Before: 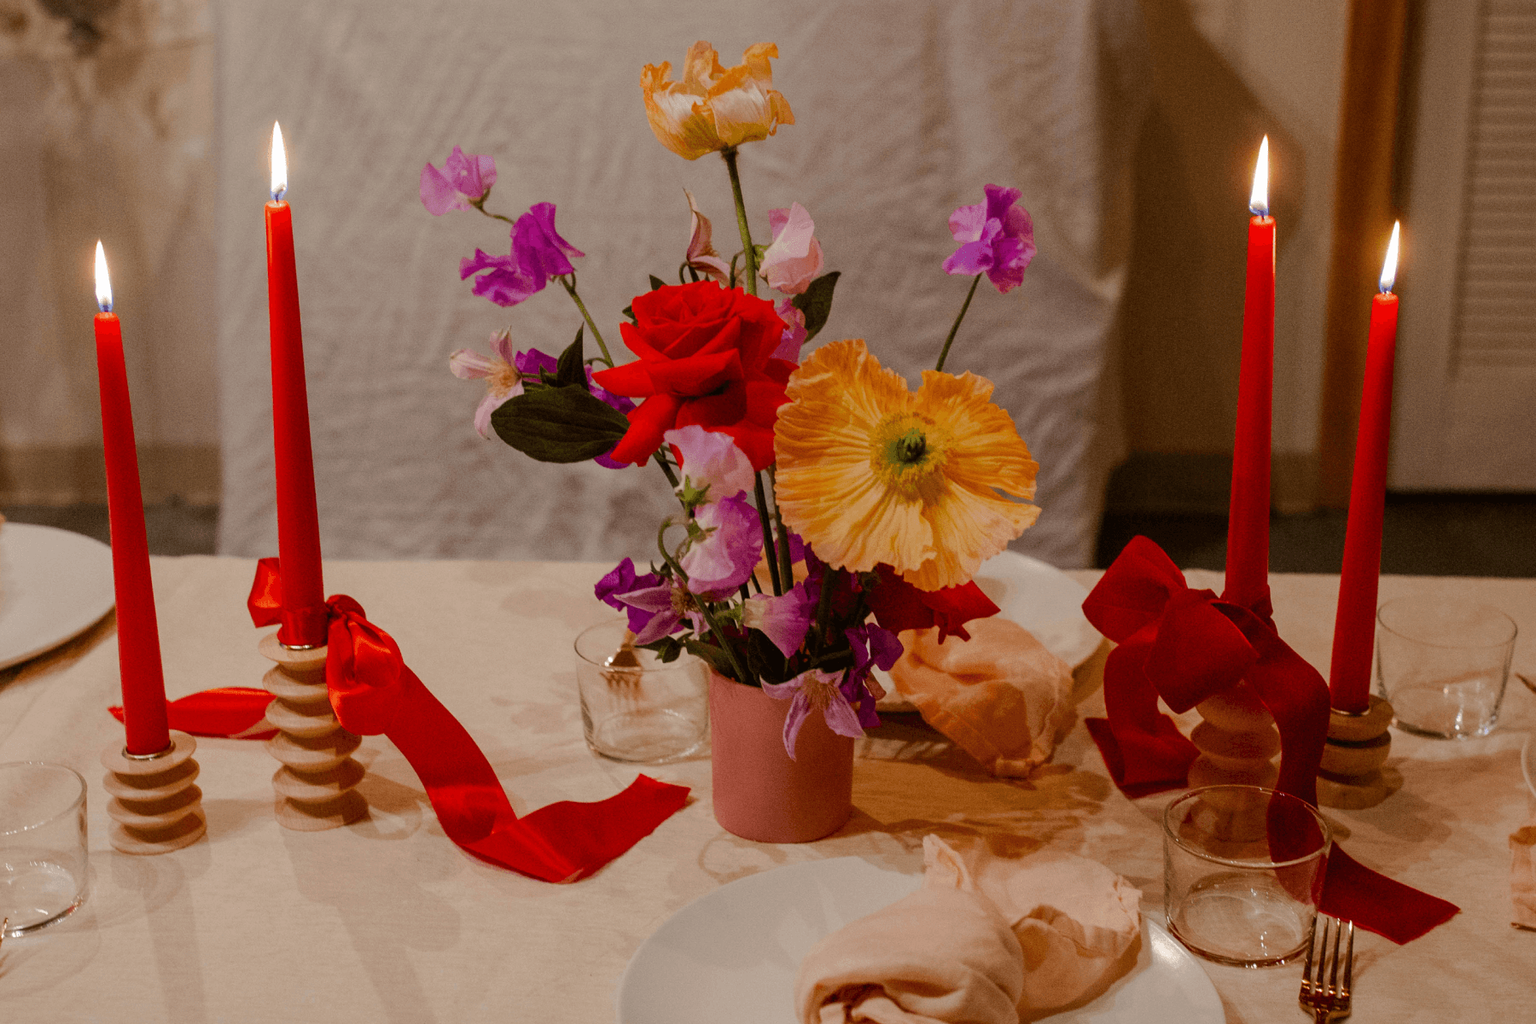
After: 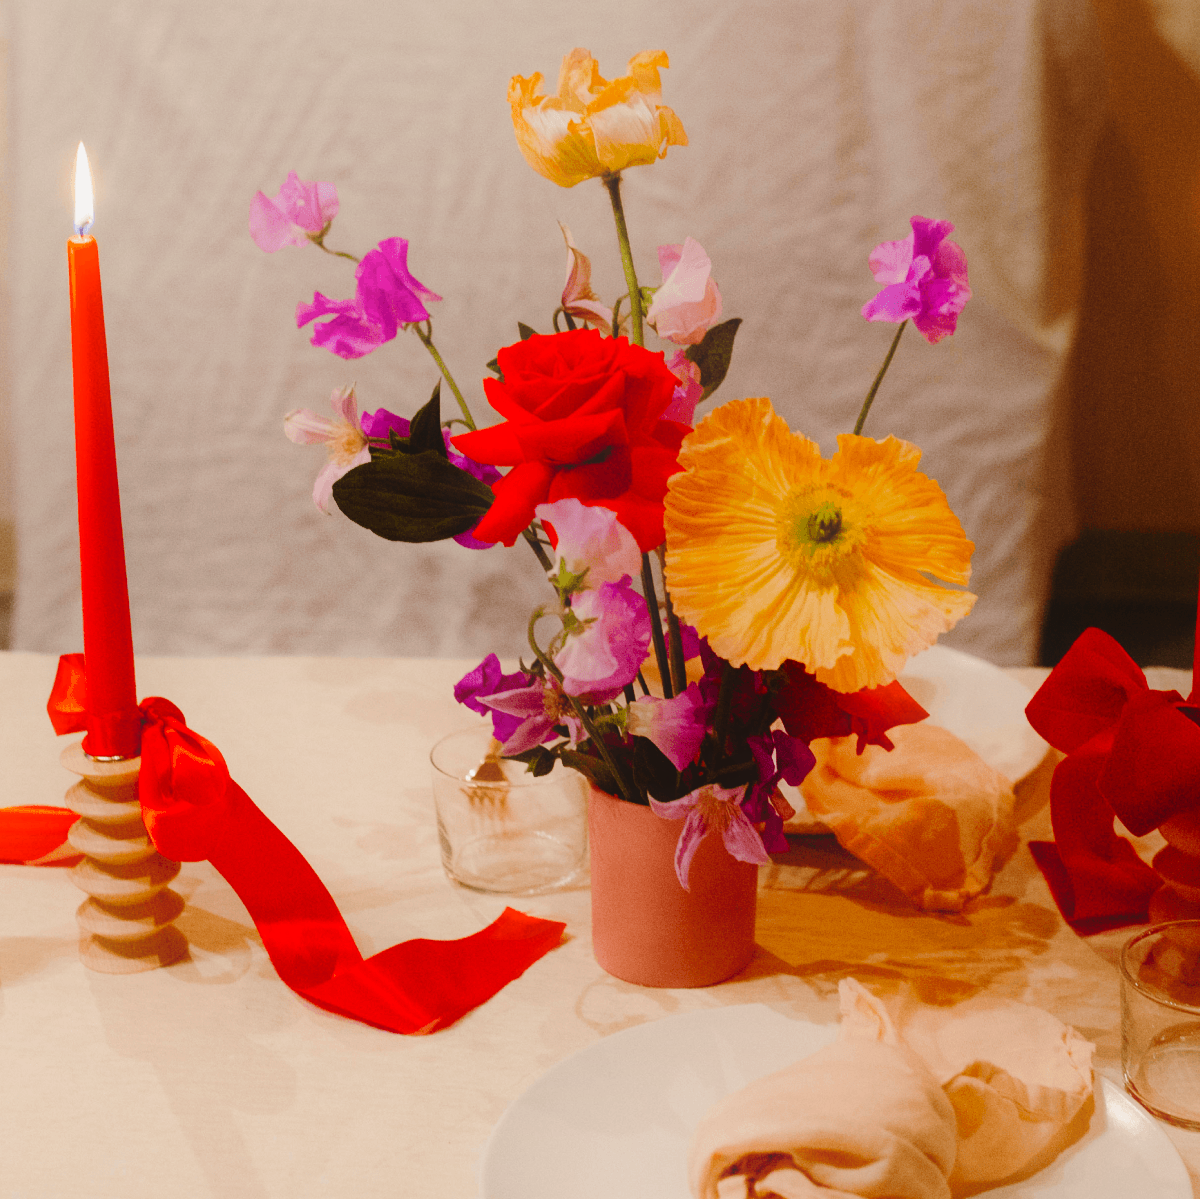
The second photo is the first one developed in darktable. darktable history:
crop and rotate: left 13.537%, right 19.796%
base curve: curves: ch0 [(0, 0) (0.028, 0.03) (0.121, 0.232) (0.46, 0.748) (0.859, 0.968) (1, 1)], preserve colors none
contrast equalizer: octaves 7, y [[0.6 ×6], [0.55 ×6], [0 ×6], [0 ×6], [0 ×6]], mix -1
